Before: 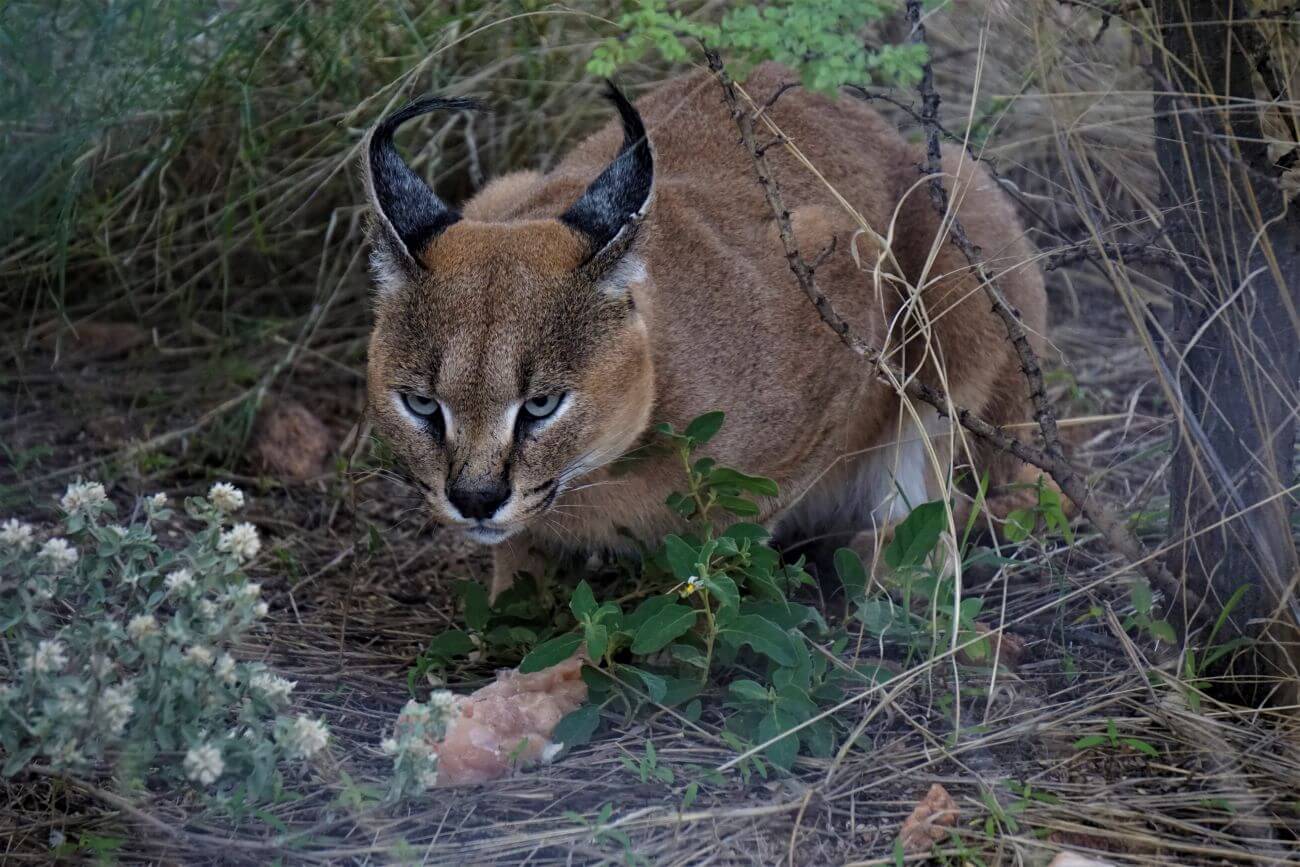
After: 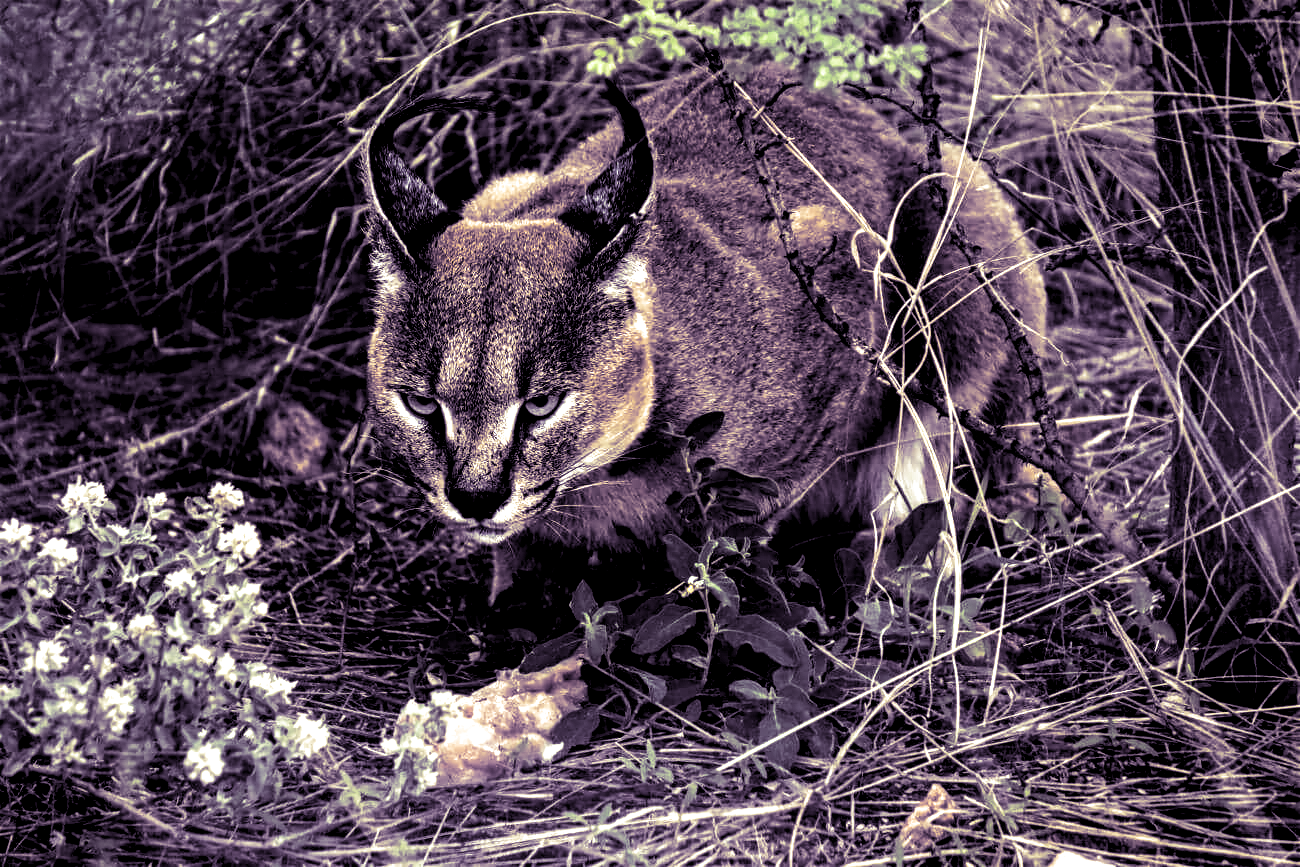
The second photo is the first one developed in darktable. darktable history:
color correction: highlights a* 2.72, highlights b* 22.8
split-toning: shadows › hue 266.4°, shadows › saturation 0.4, highlights › hue 61.2°, highlights › saturation 0.3, compress 0%
local contrast: highlights 115%, shadows 42%, detail 293%
